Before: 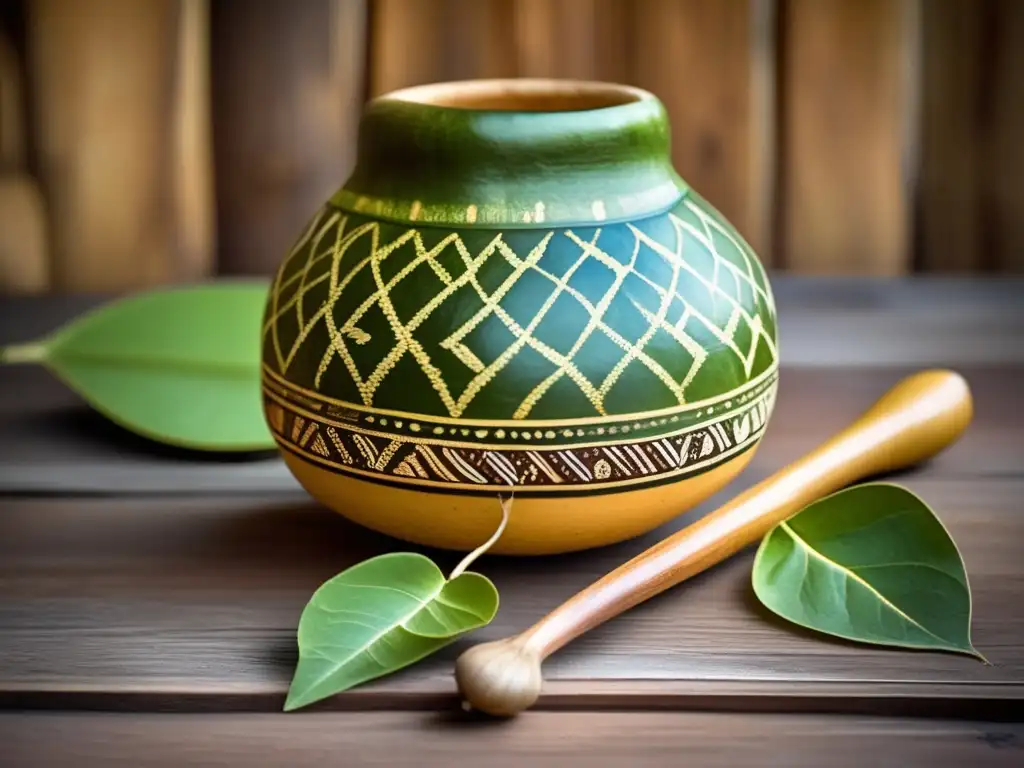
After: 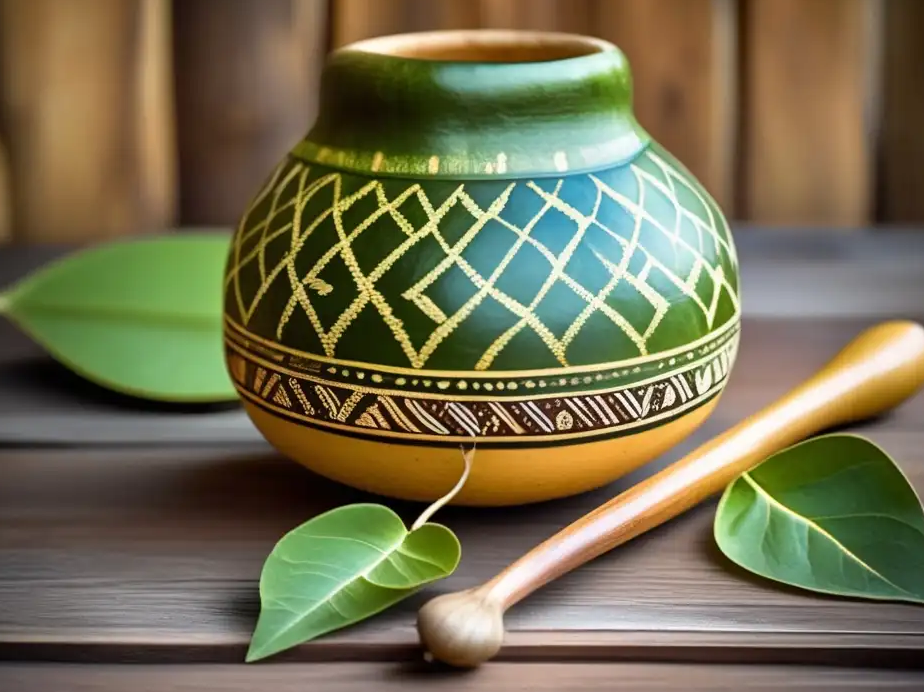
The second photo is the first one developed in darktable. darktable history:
crop: left 3.751%, top 6.48%, right 6.013%, bottom 3.29%
